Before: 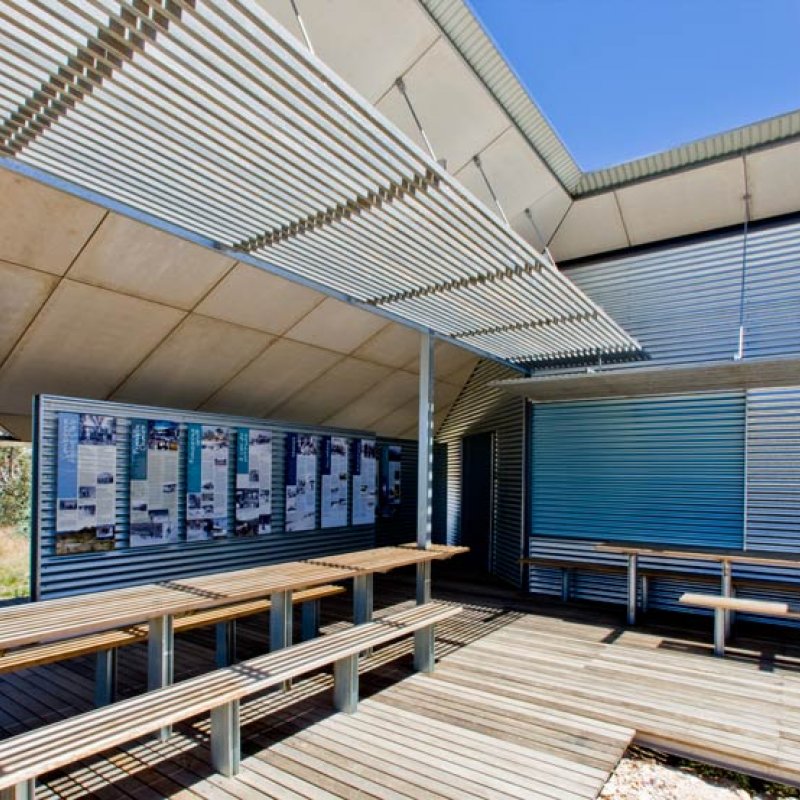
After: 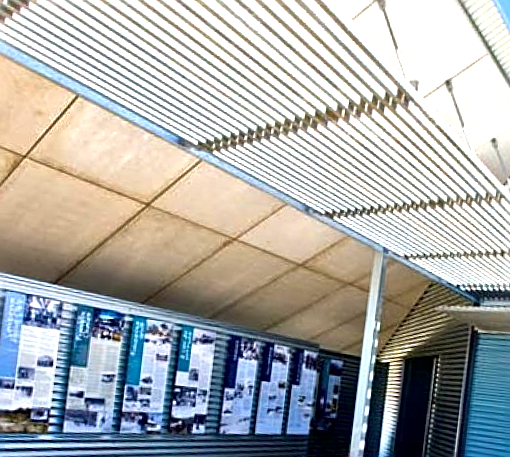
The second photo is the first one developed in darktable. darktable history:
sharpen: on, module defaults
crop and rotate: angle -6.14°, left 2.252%, top 6.659%, right 27.432%, bottom 30.317%
local contrast: mode bilateral grid, contrast 20, coarseness 50, detail 178%, midtone range 0.2
exposure: black level correction 0, exposure 1.199 EV, compensate highlight preservation false
